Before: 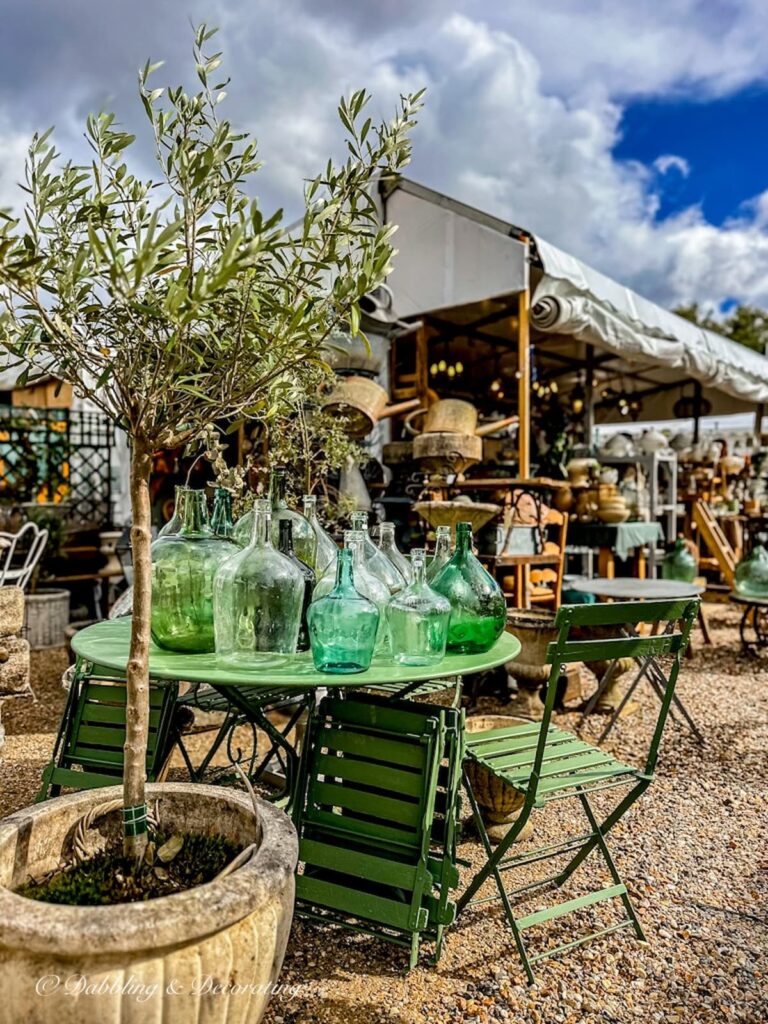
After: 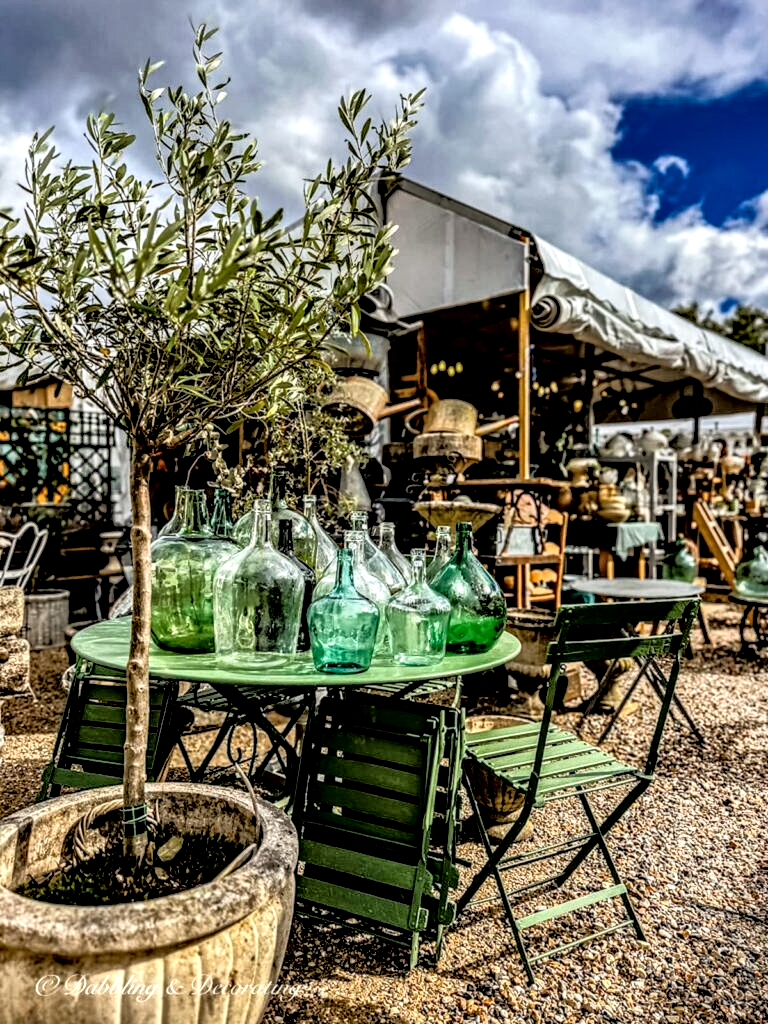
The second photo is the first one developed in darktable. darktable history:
tone equalizer: -8 EV -1.82 EV, -7 EV -1.15 EV, -6 EV -1.62 EV, edges refinement/feathering 500, mask exposure compensation -1.57 EV, preserve details no
local contrast: highlights 16%, detail 187%
